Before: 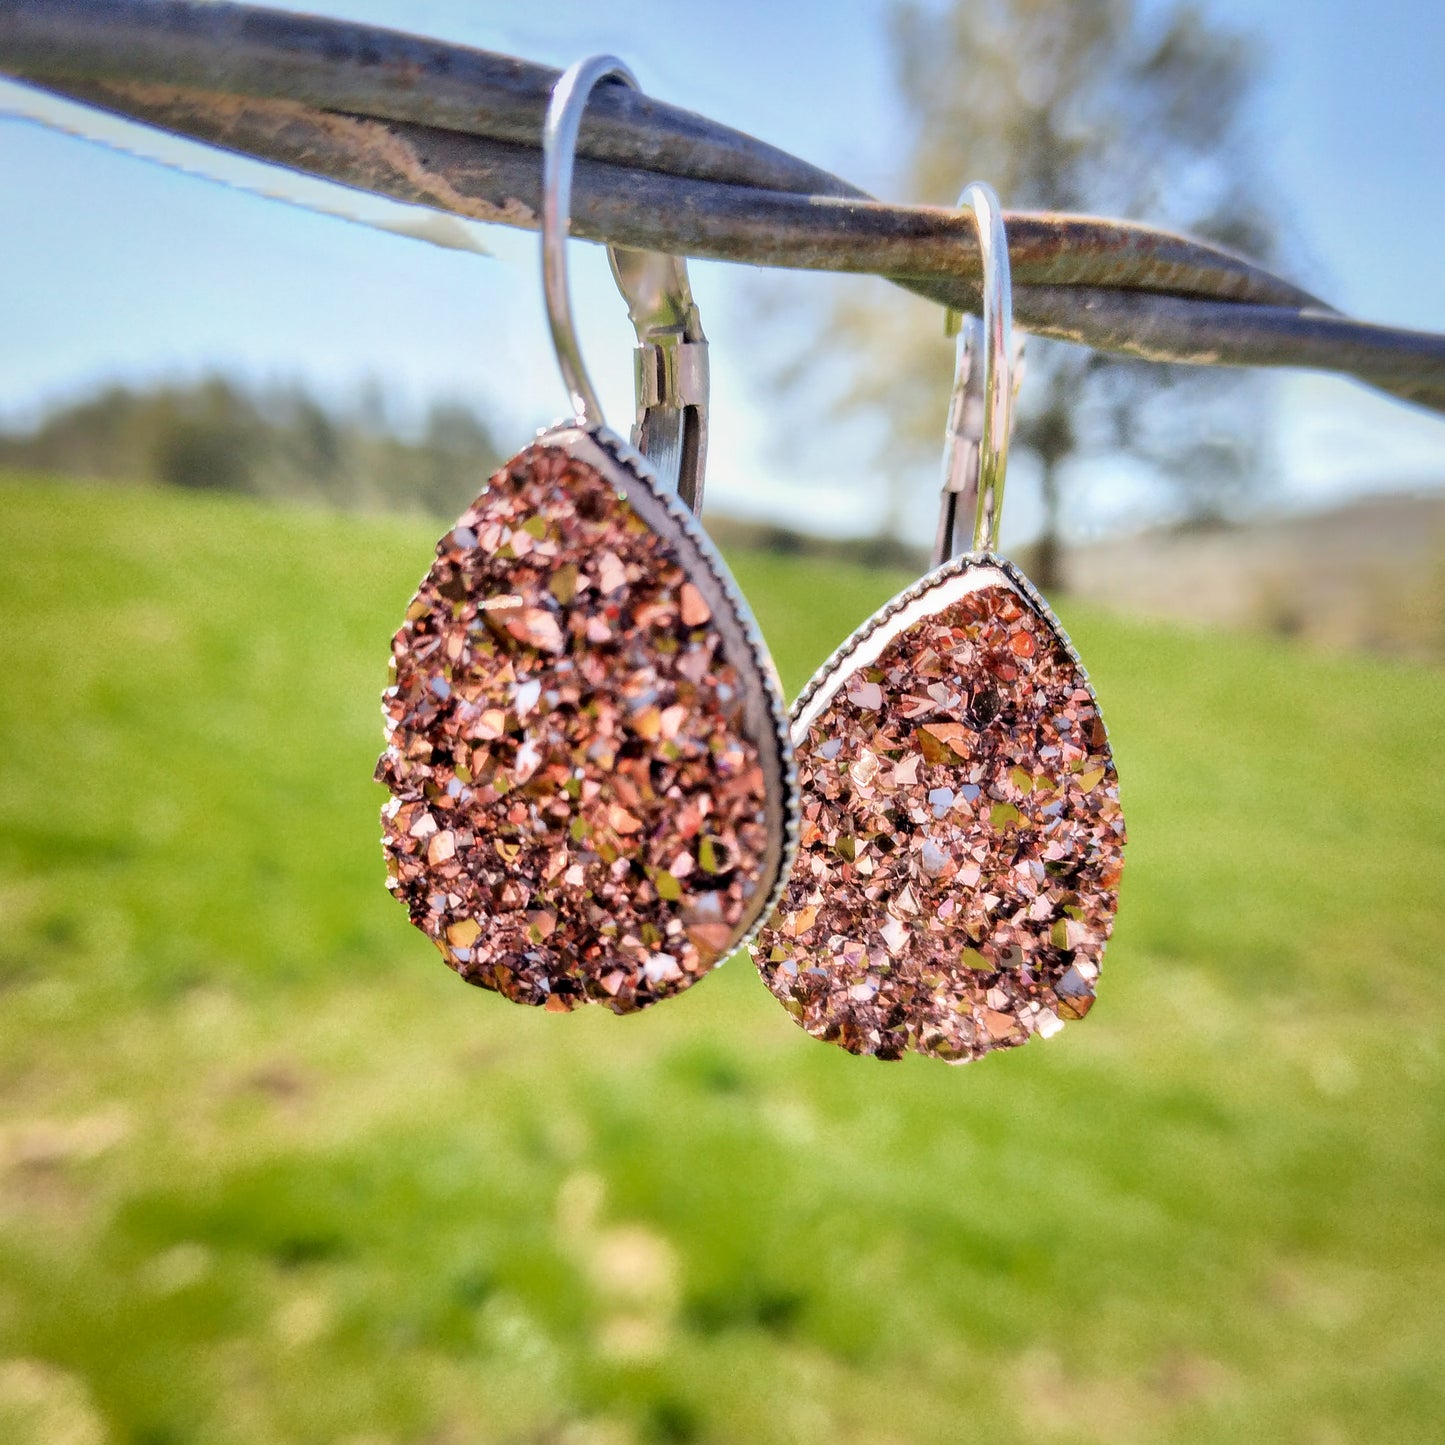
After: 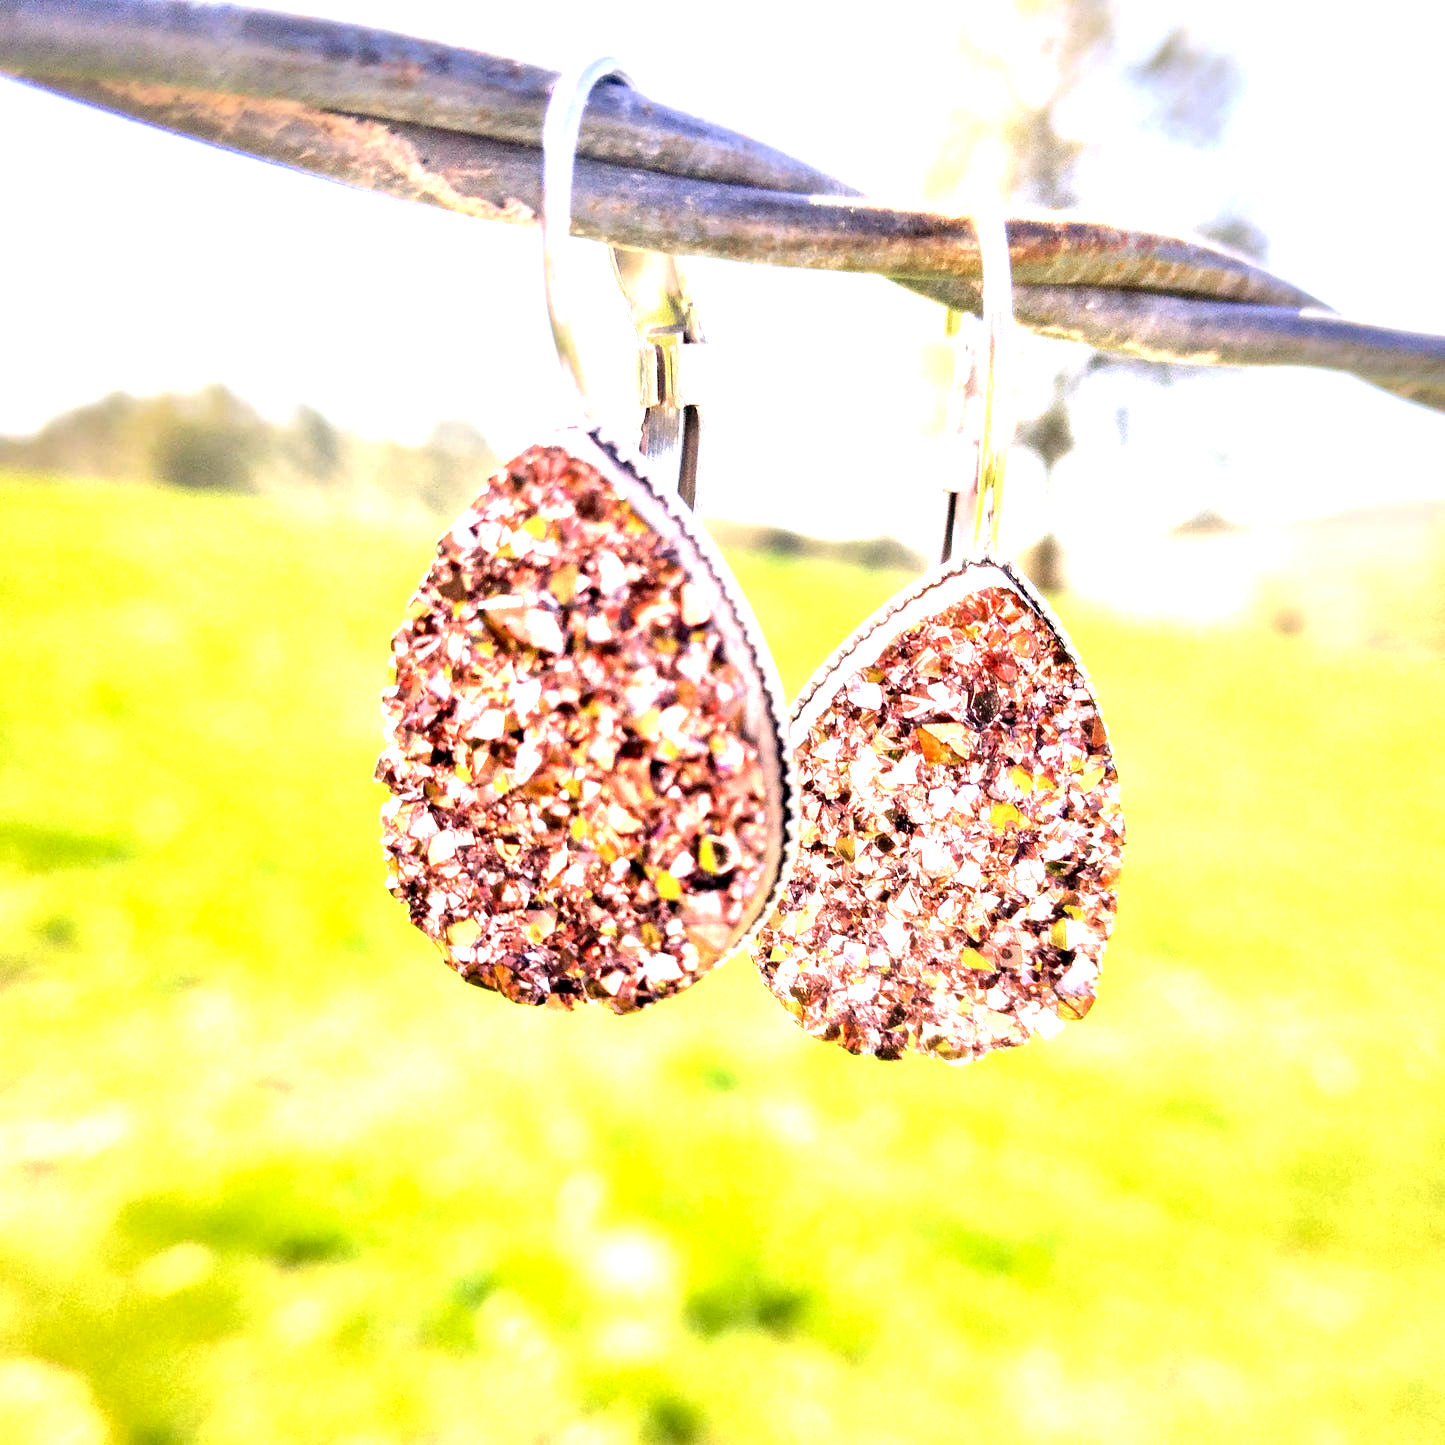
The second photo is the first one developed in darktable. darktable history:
color correction: highlights a* 7.34, highlights b* 4.37
exposure: black level correction 0.001, exposure 1.822 EV, compensate exposure bias true, compensate highlight preservation false
